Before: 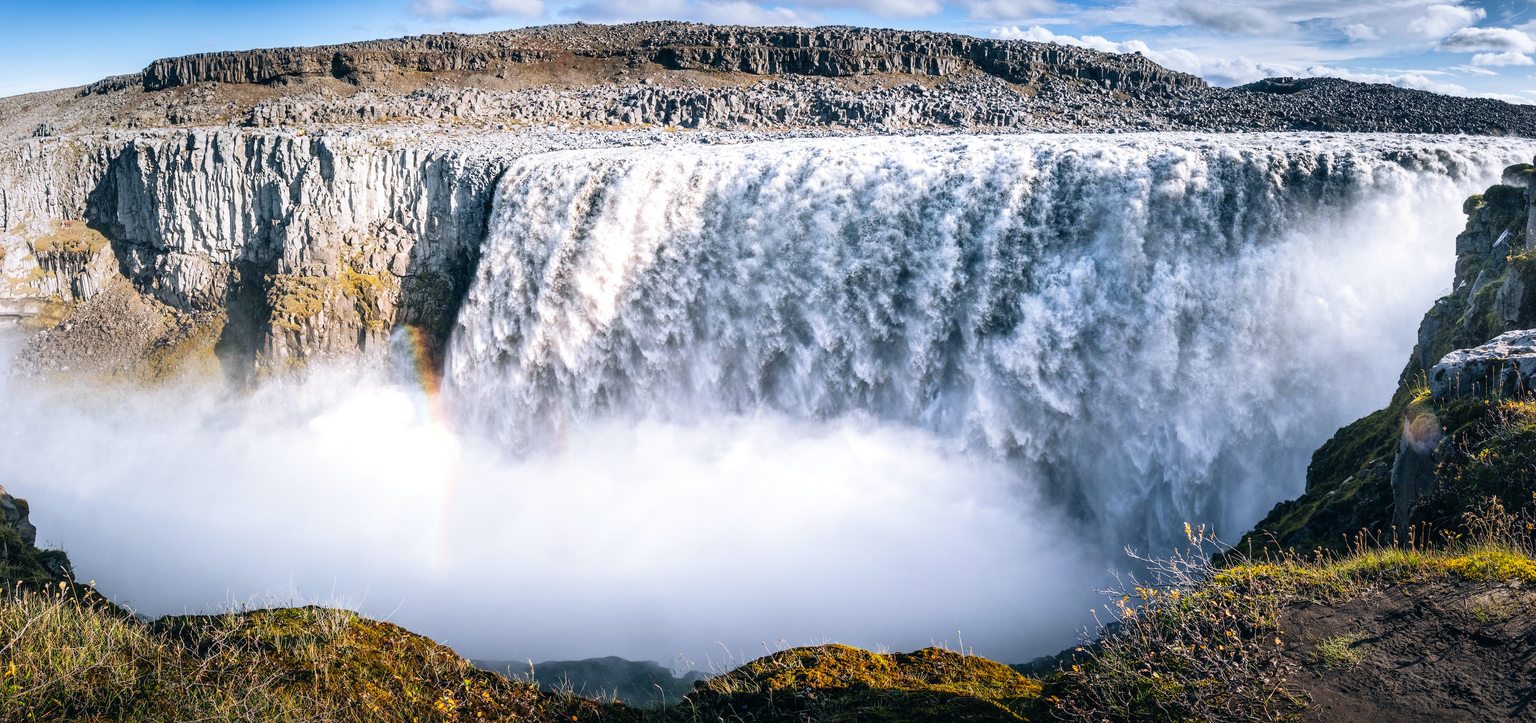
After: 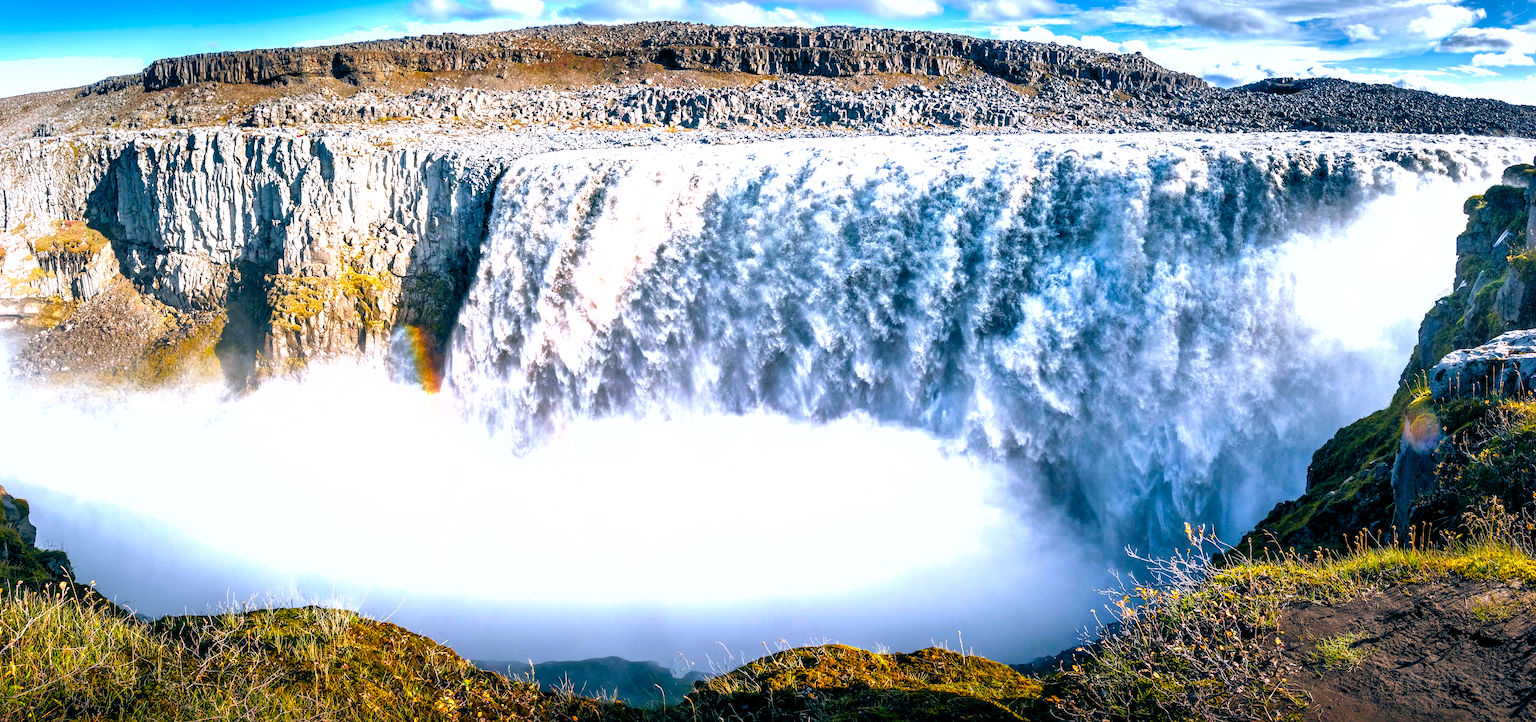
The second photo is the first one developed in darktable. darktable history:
white balance: emerald 1
color balance rgb: global offset › luminance -0.37%, perceptual saturation grading › highlights -17.77%, perceptual saturation grading › mid-tones 33.1%, perceptual saturation grading › shadows 50.52%, perceptual brilliance grading › highlights 20%, perceptual brilliance grading › mid-tones 20%, perceptual brilliance grading › shadows -20%, global vibrance 50%
shadows and highlights: on, module defaults
